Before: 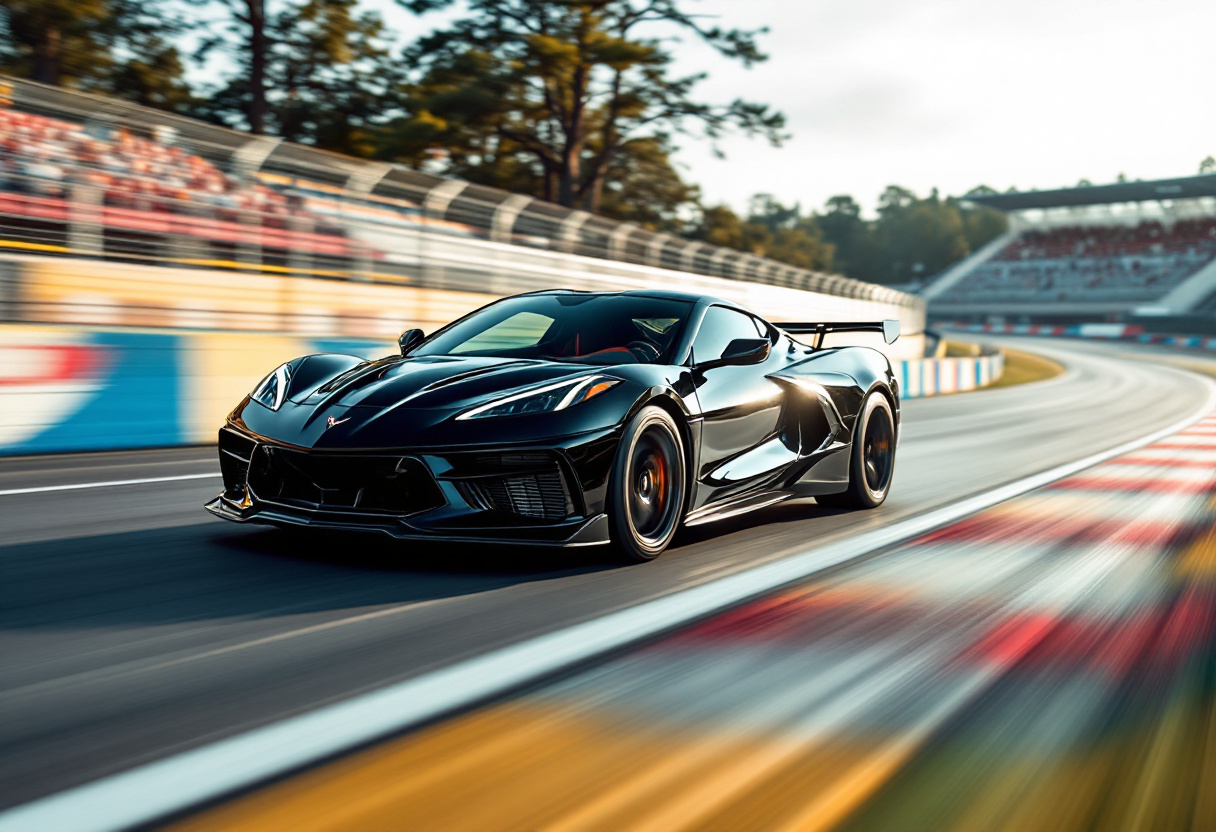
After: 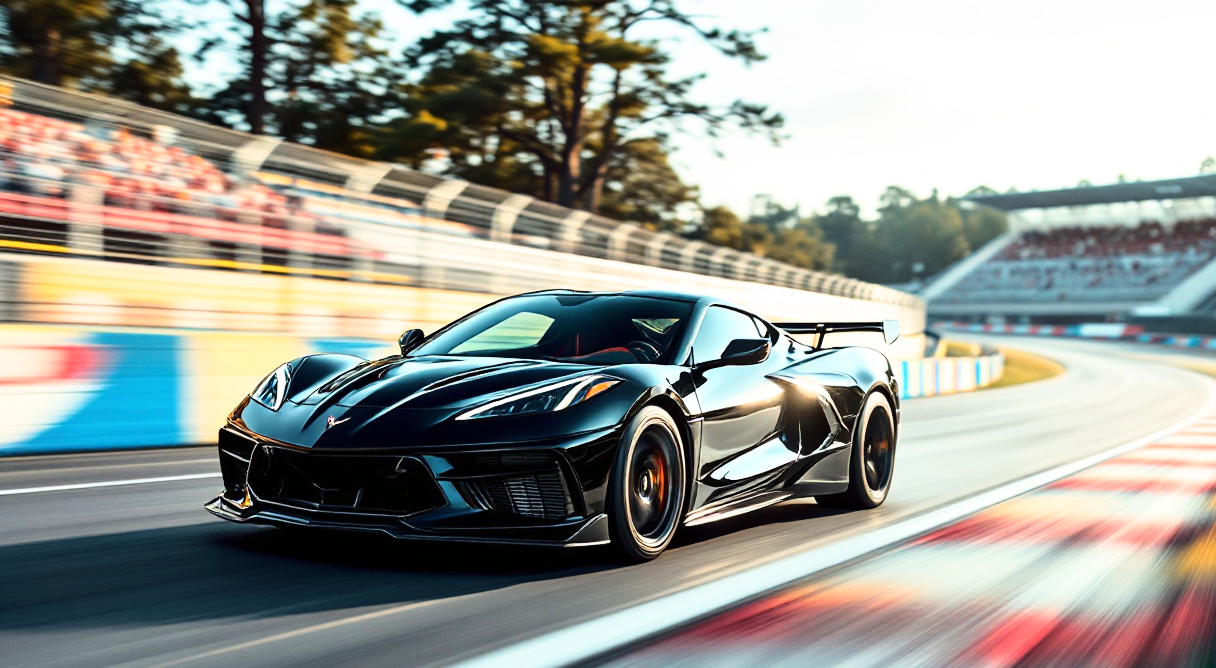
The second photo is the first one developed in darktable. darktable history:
crop: bottom 19.644%
base curve: curves: ch0 [(0, 0) (0.028, 0.03) (0.121, 0.232) (0.46, 0.748) (0.859, 0.968) (1, 1)]
